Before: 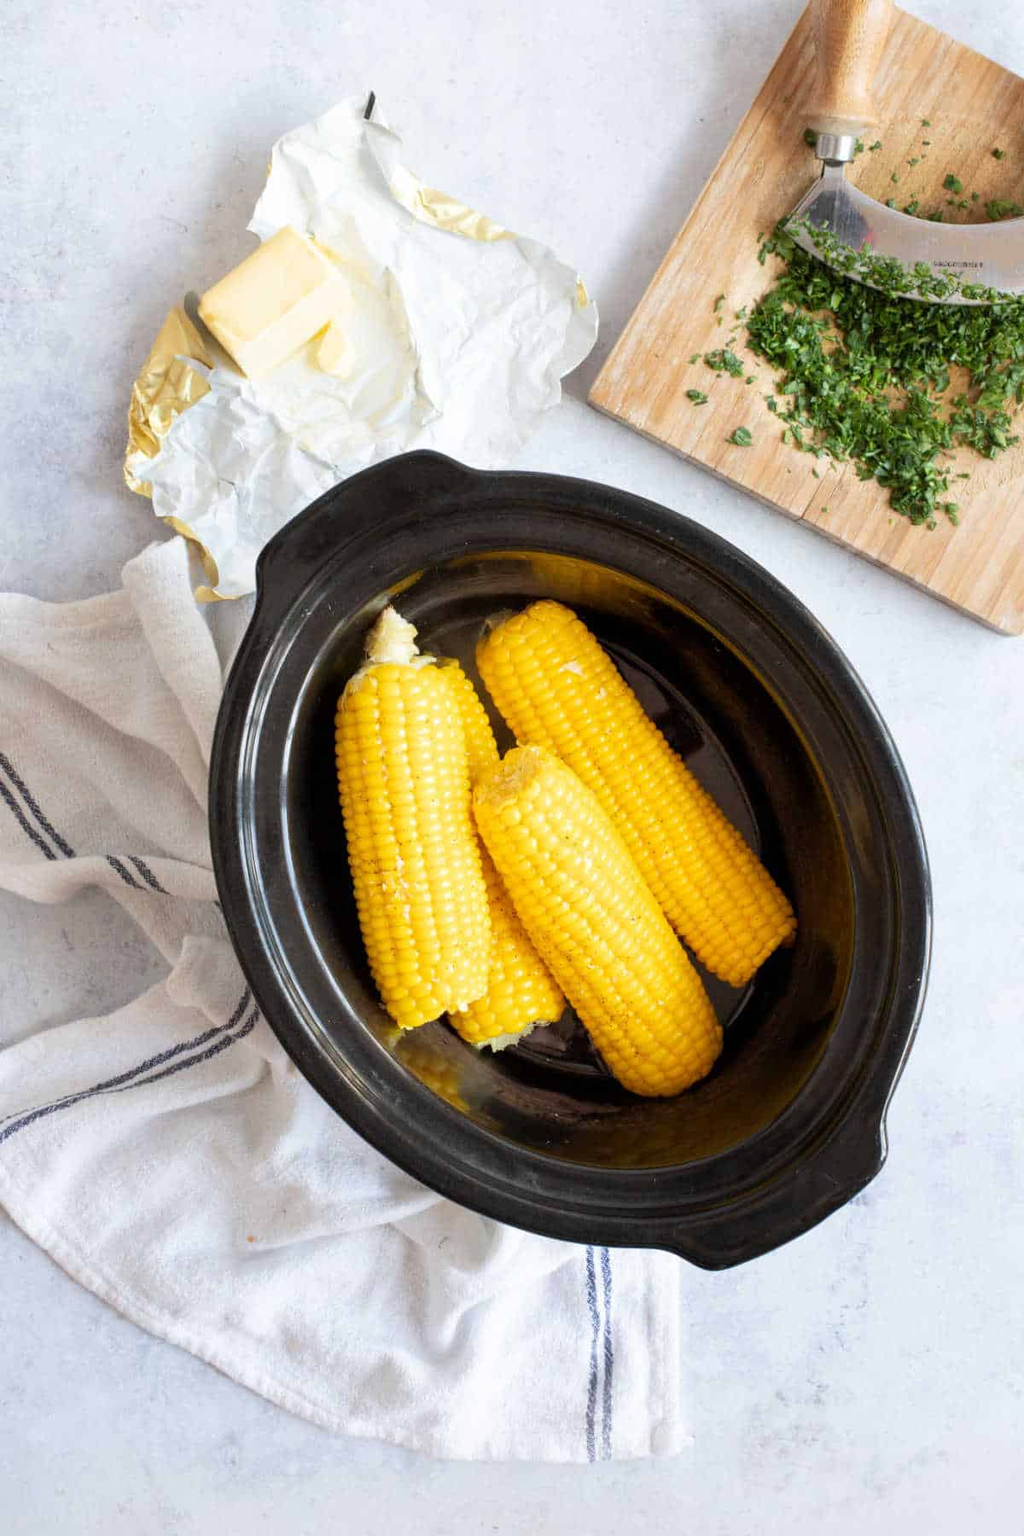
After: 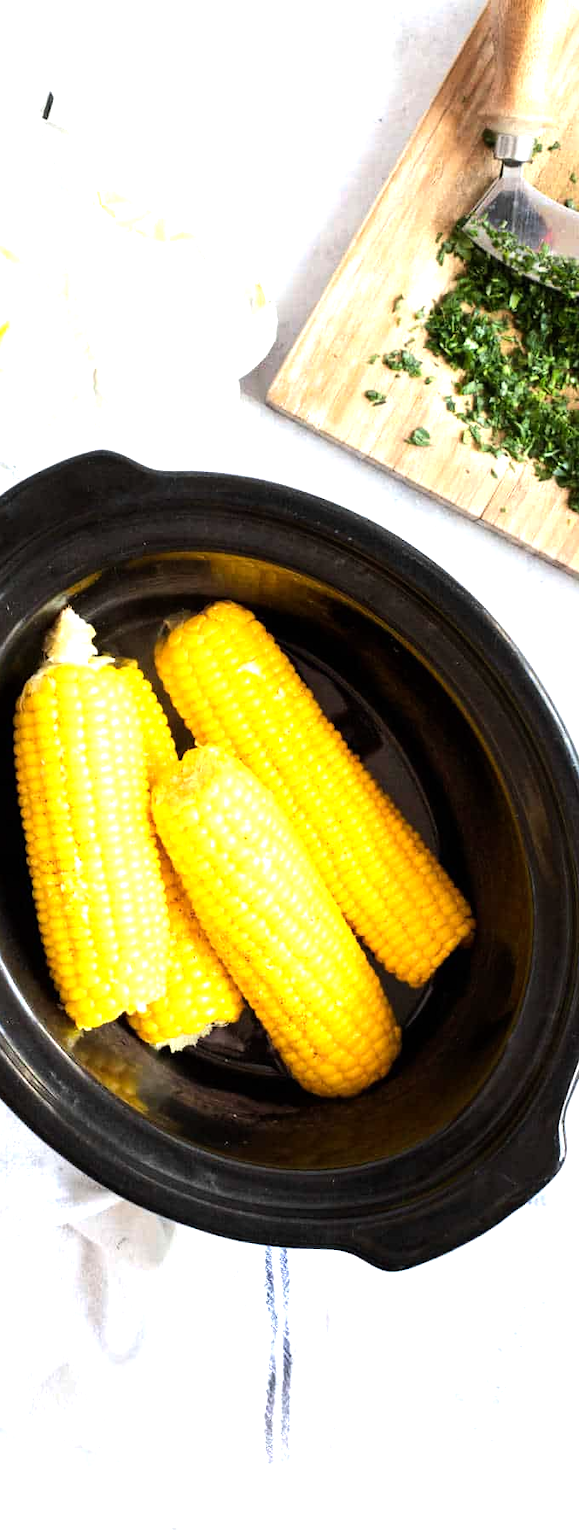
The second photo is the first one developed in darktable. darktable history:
crop: left 31.458%, top 0%, right 11.876%
tone equalizer: -8 EV -0.75 EV, -7 EV -0.7 EV, -6 EV -0.6 EV, -5 EV -0.4 EV, -3 EV 0.4 EV, -2 EV 0.6 EV, -1 EV 0.7 EV, +0 EV 0.75 EV, edges refinement/feathering 500, mask exposure compensation -1.57 EV, preserve details no
levels: levels [0, 0.474, 0.947]
